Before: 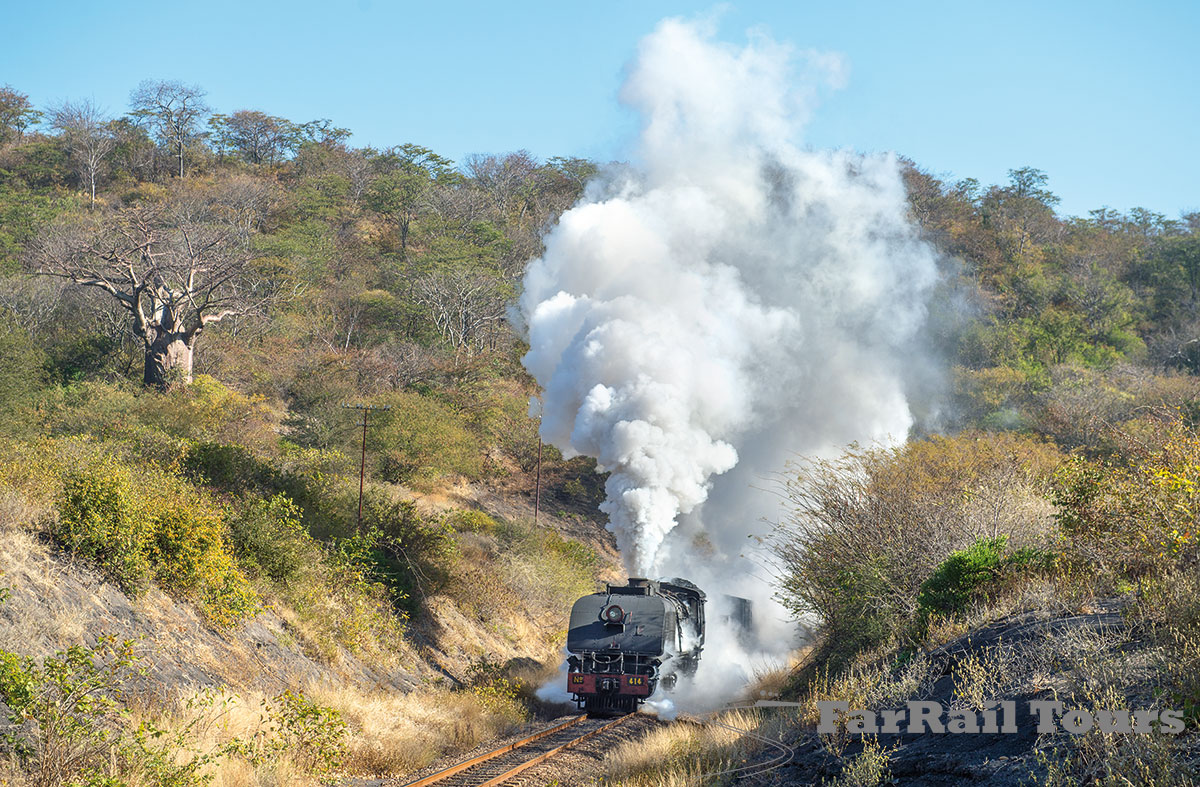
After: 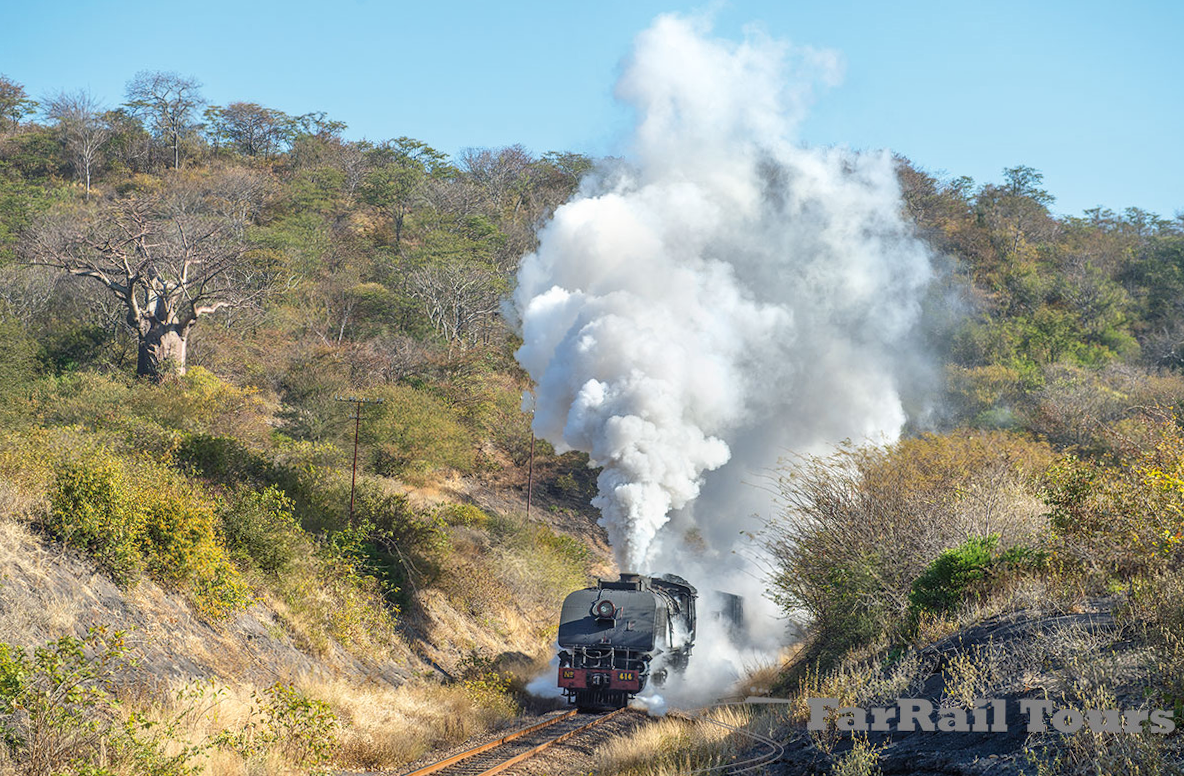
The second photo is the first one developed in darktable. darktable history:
crop and rotate: angle -0.5°
local contrast: detail 110%
